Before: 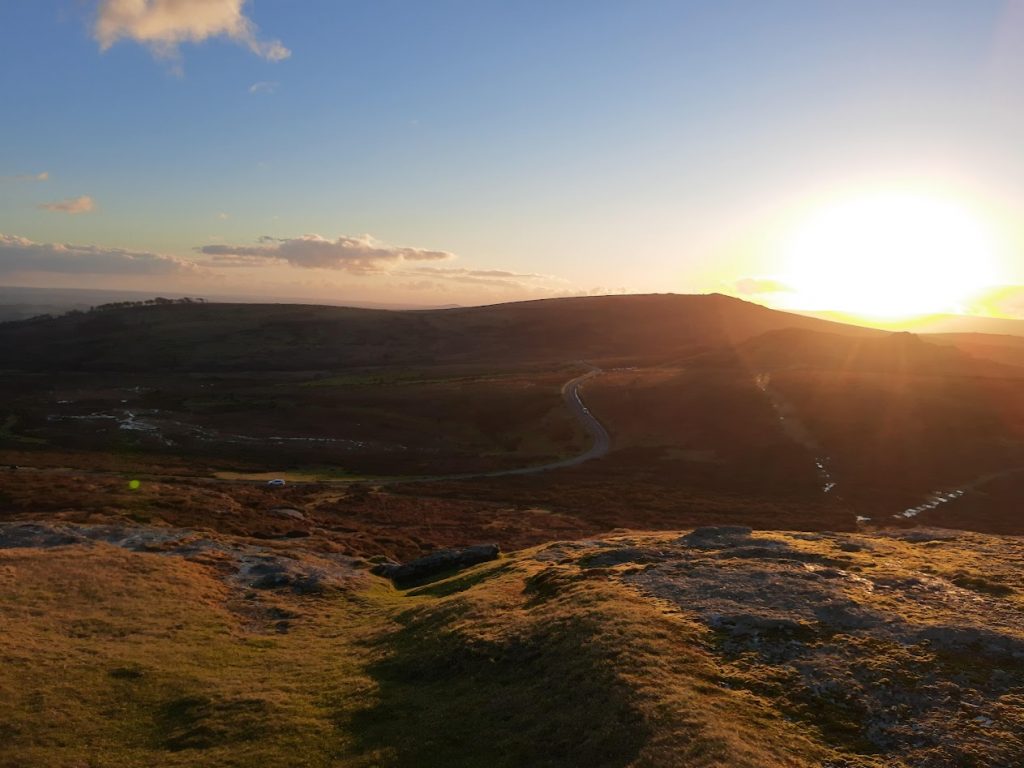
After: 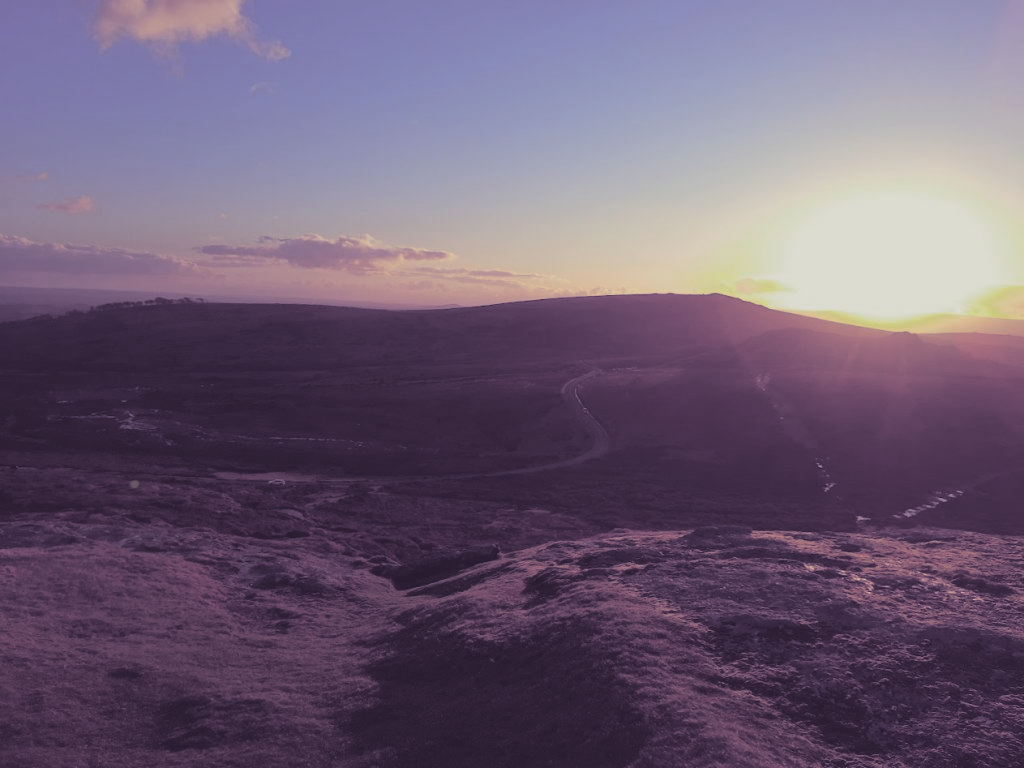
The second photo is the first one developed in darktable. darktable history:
split-toning: shadows › hue 266.4°, shadows › saturation 0.4, highlights › hue 61.2°, highlights › saturation 0.3, compress 0%
contrast brightness saturation: contrast -0.28
